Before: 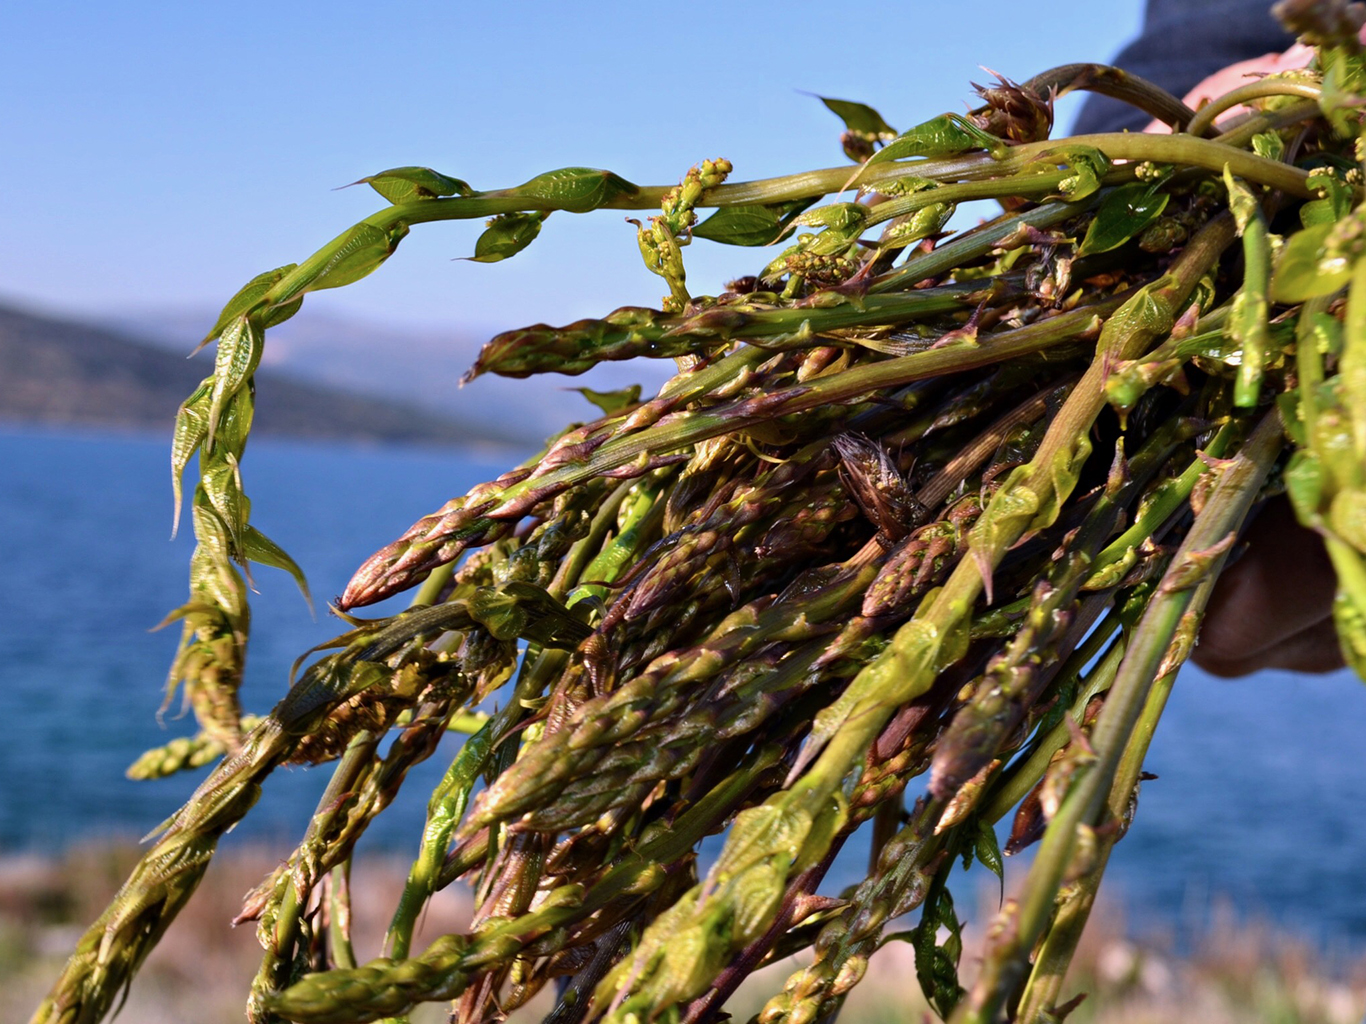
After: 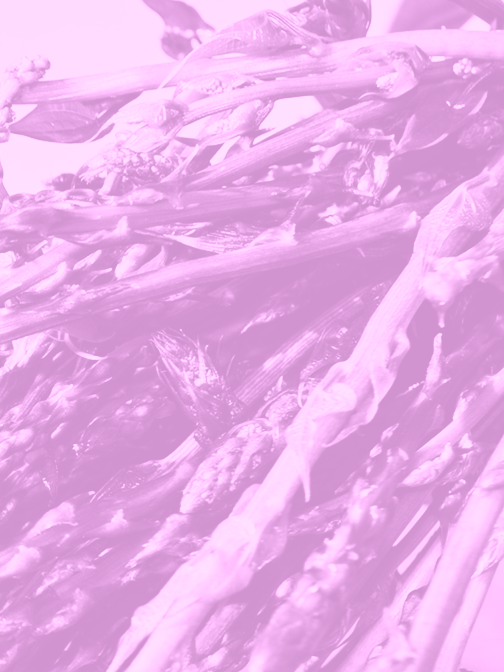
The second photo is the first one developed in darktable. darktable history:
contrast brightness saturation: contrast 0.2, brightness 0.16, saturation 0.22
color balance: lift [1, 0.994, 1.002, 1.006], gamma [0.957, 1.081, 1.016, 0.919], gain [0.97, 0.972, 1.01, 1.028], input saturation 91.06%, output saturation 79.8%
colorize: hue 331.2°, saturation 75%, source mix 30.28%, lightness 70.52%, version 1
tone curve: curves: ch0 [(0.016, 0.011) (0.204, 0.146) (0.515, 0.476) (0.78, 0.795) (1, 0.981)], color space Lab, linked channels, preserve colors none
crop and rotate: left 49.936%, top 10.094%, right 13.136%, bottom 24.256%
